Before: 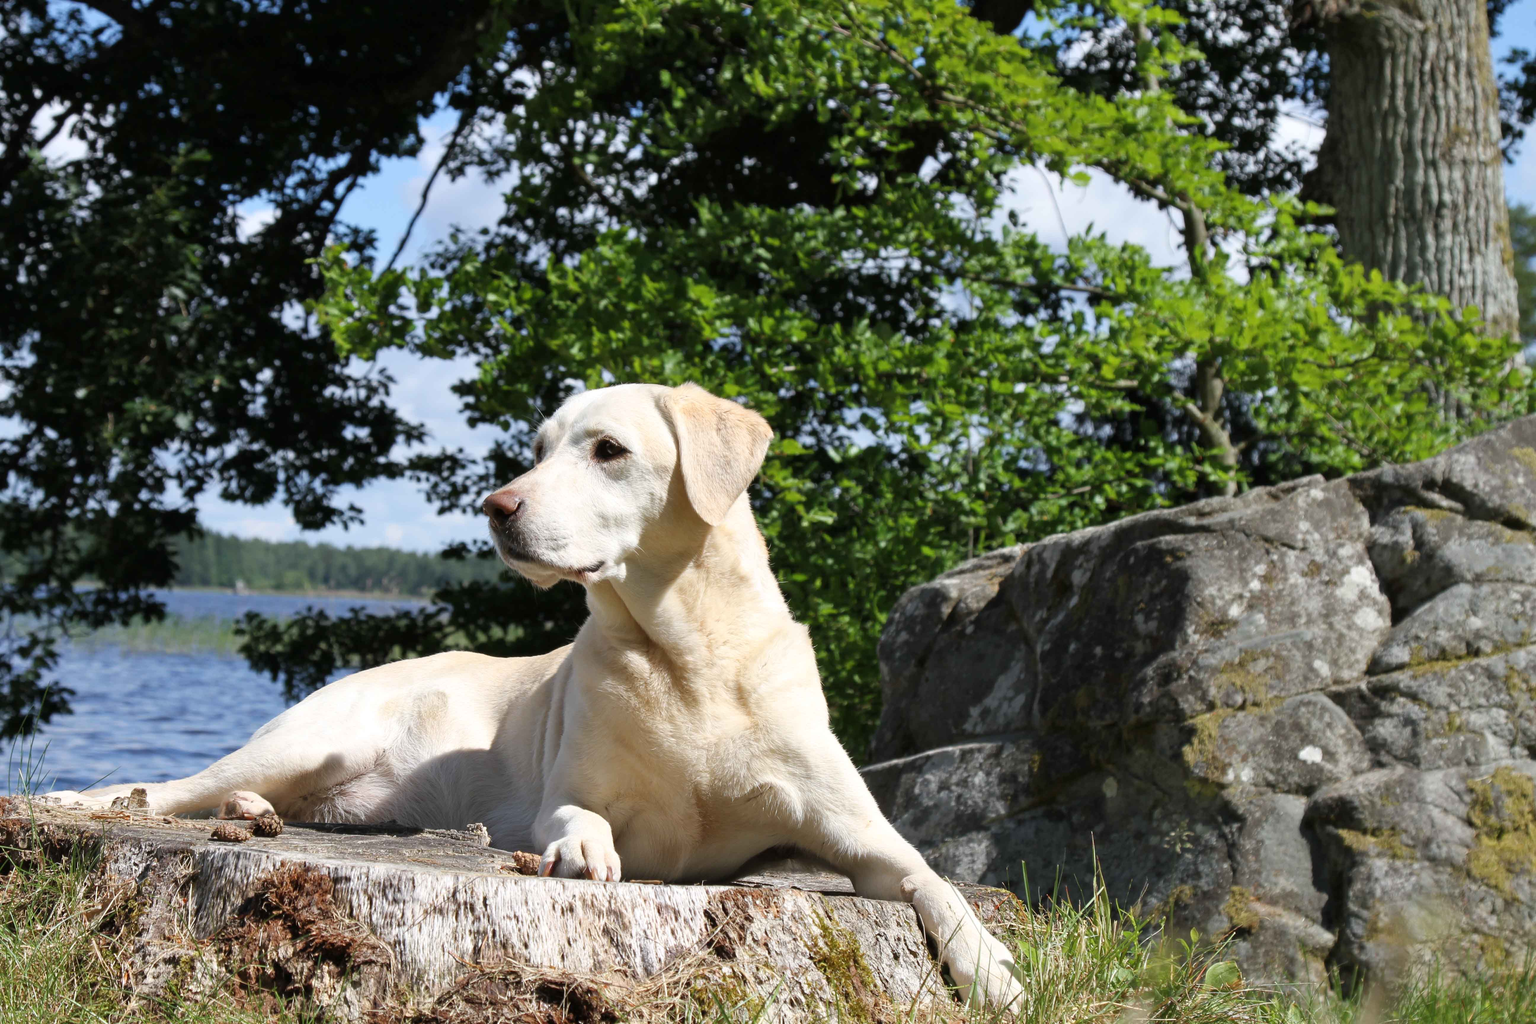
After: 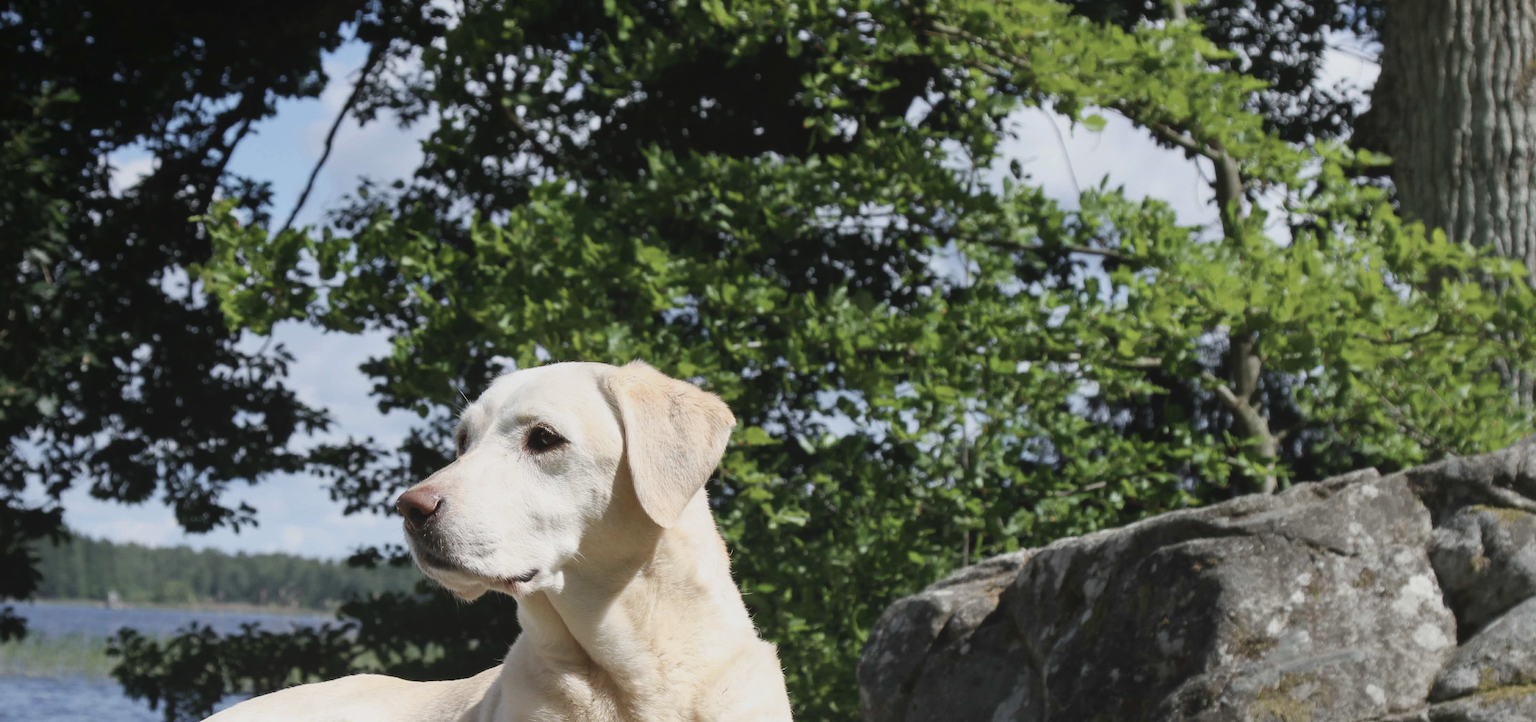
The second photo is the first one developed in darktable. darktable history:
contrast brightness saturation: contrast 0.1, saturation -0.3
local contrast: highlights 68%, shadows 68%, detail 82%, midtone range 0.325
crop and rotate: left 9.345%, top 7.22%, right 4.982%, bottom 32.331%
